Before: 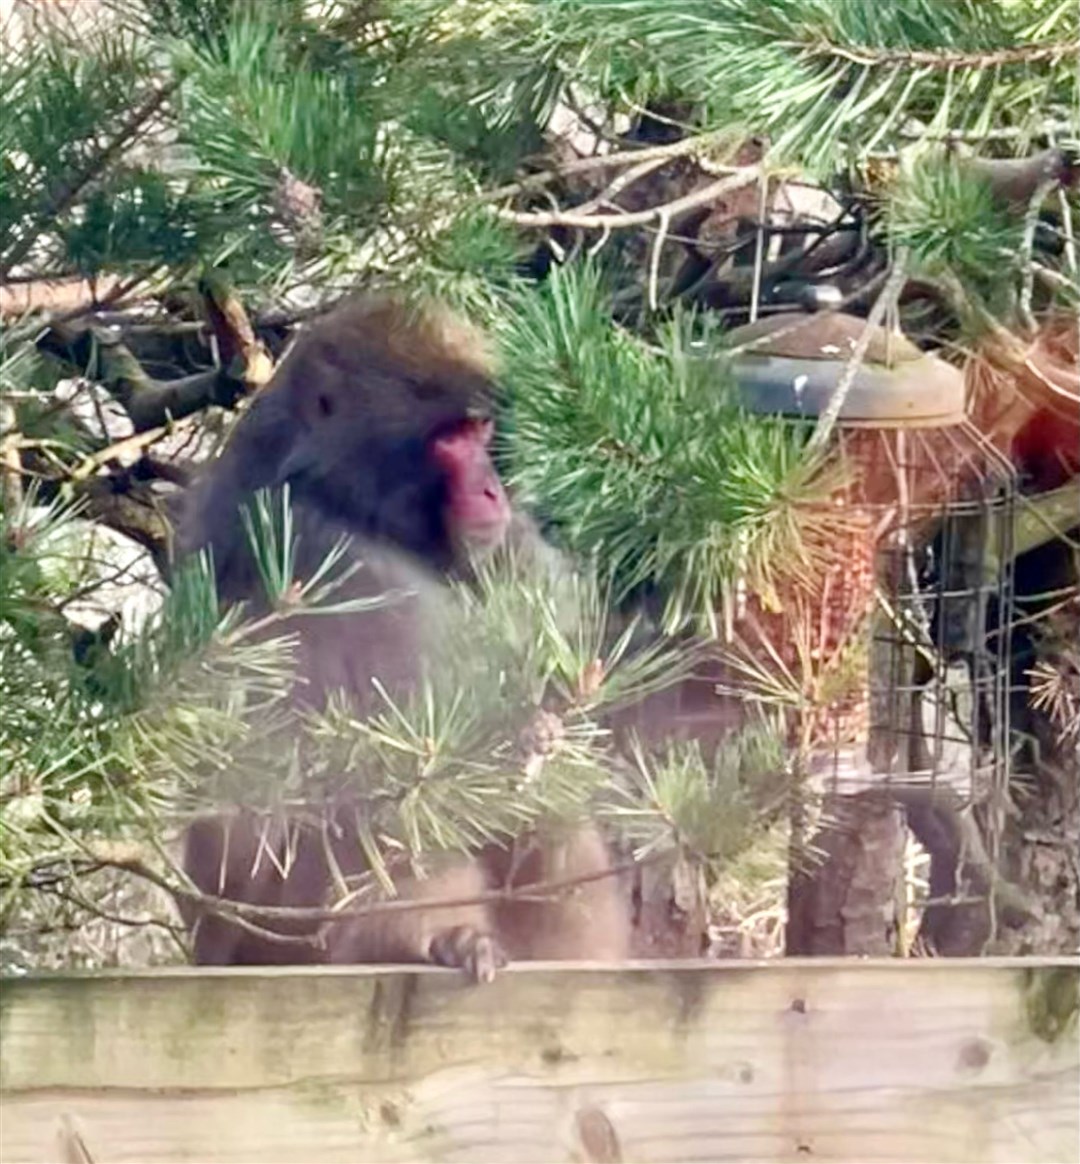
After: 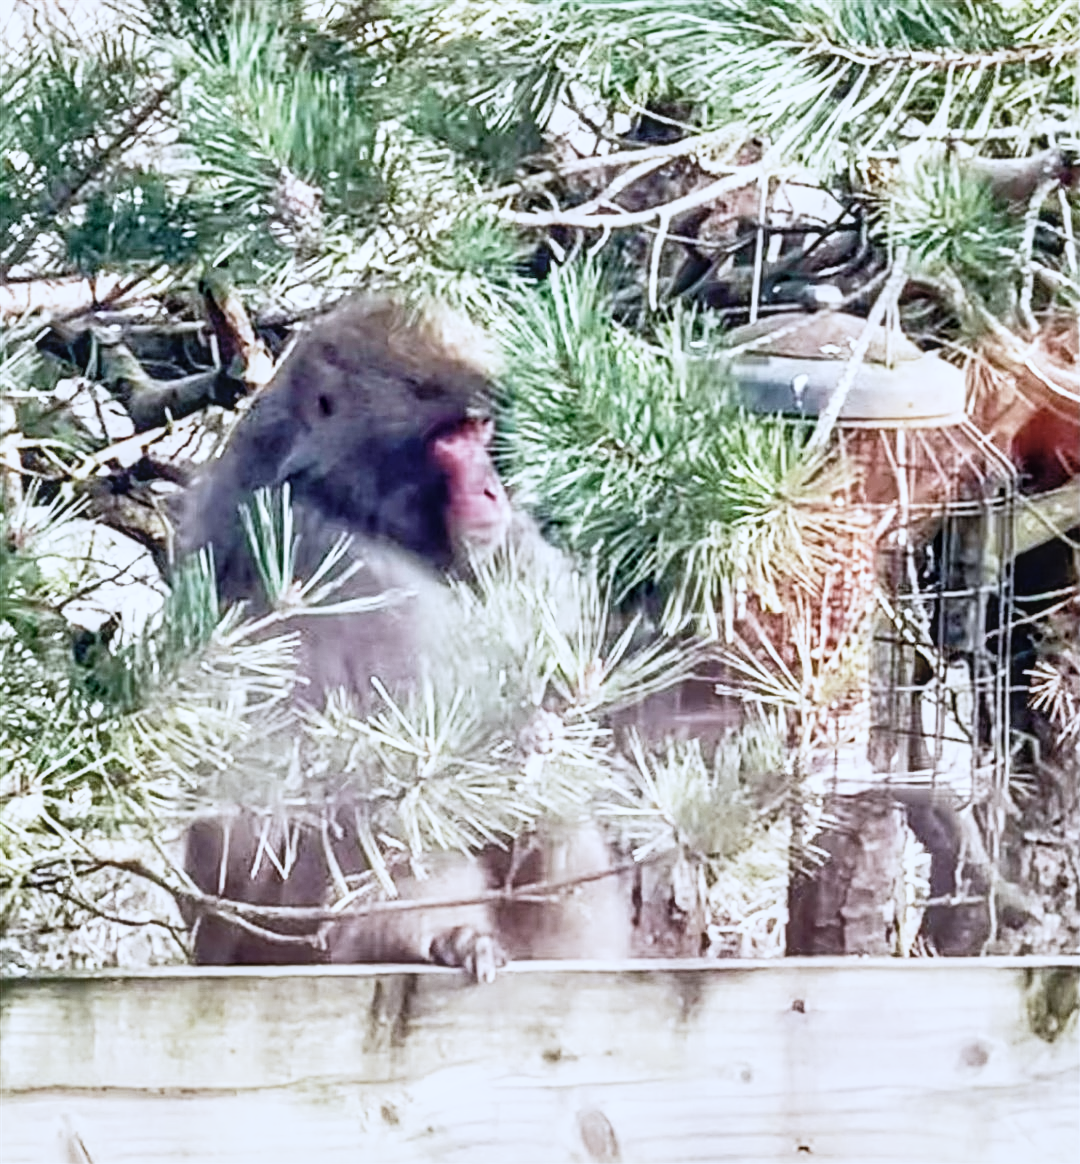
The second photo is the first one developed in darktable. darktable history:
local contrast: on, module defaults
sharpen: radius 3.092
color correction: highlights a* -0.684, highlights b* -9.6
contrast brightness saturation: contrast -0.055, saturation -0.401
base curve: curves: ch0 [(0, 0) (0.012, 0.01) (0.073, 0.168) (0.31, 0.711) (0.645, 0.957) (1, 1)], preserve colors none
shadows and highlights: shadows 22.54, highlights -48.66, soften with gaussian
